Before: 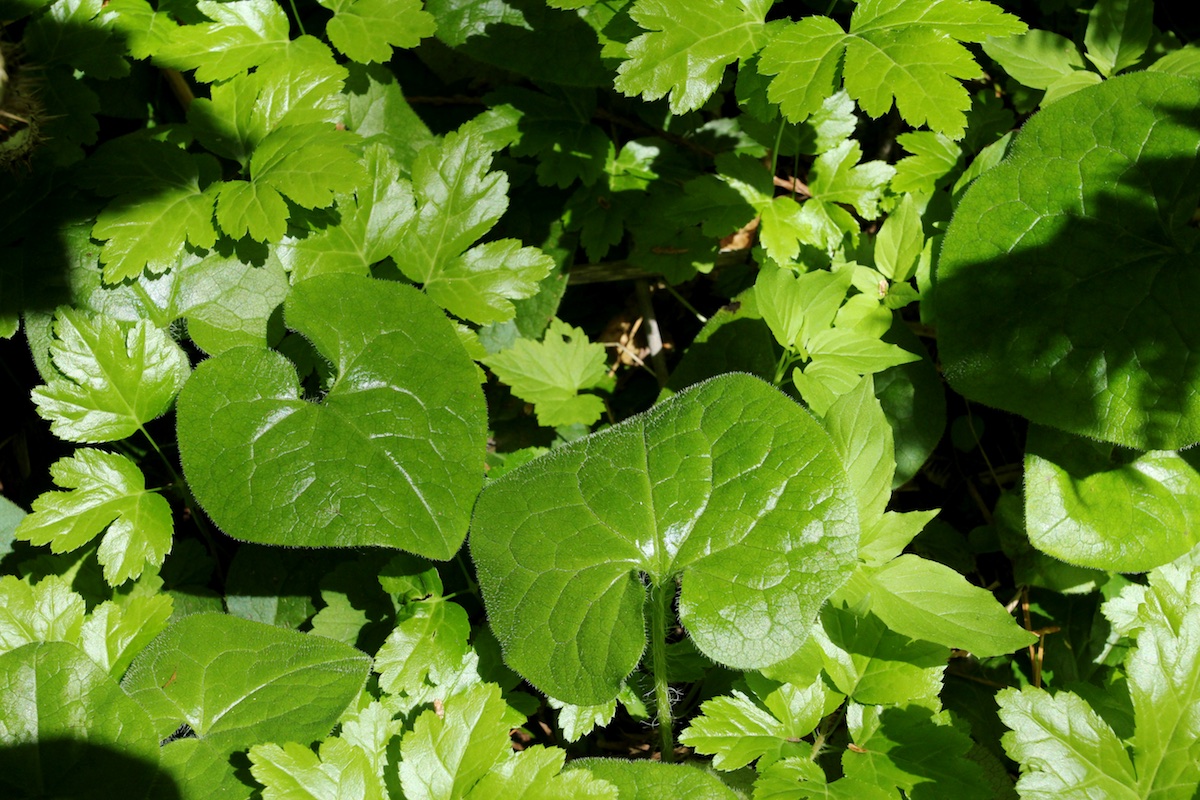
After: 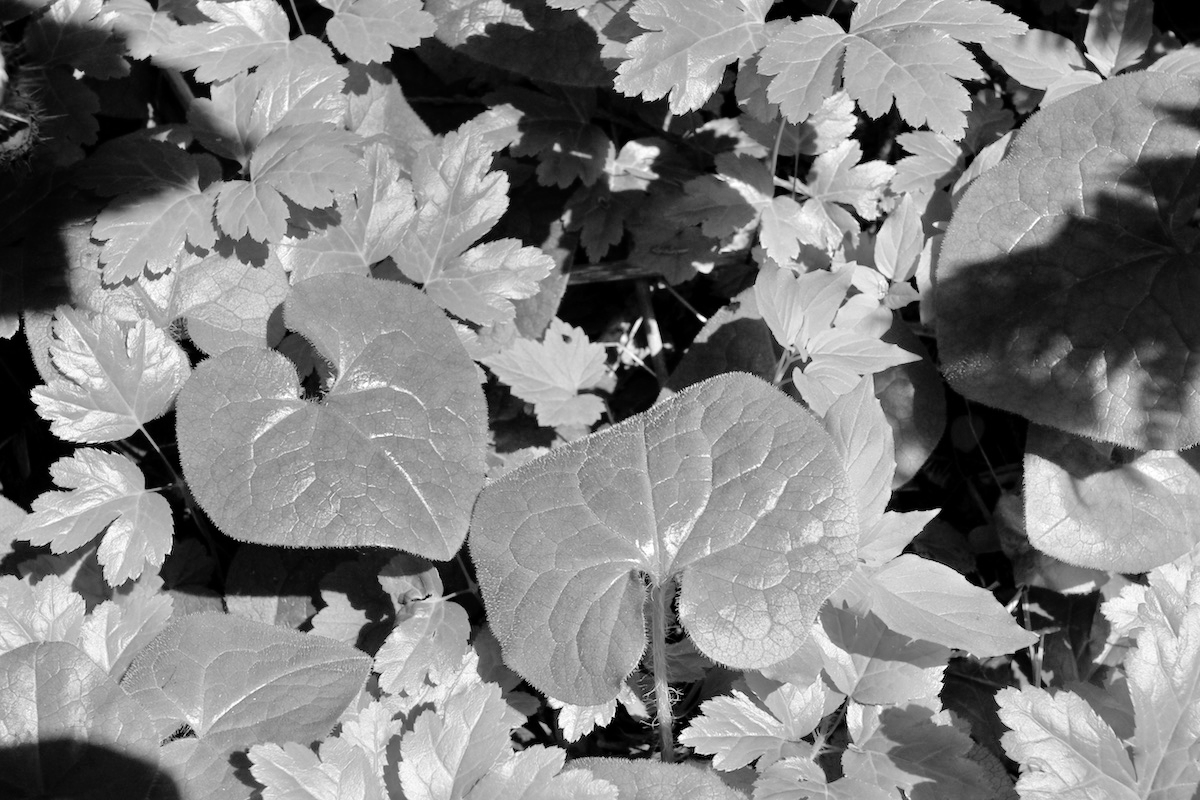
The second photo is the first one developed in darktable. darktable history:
tone equalizer: -7 EV 0.15 EV, -6 EV 0.6 EV, -5 EV 1.15 EV, -4 EV 1.33 EV, -3 EV 1.15 EV, -2 EV 0.6 EV, -1 EV 0.15 EV, mask exposure compensation -0.5 EV
monochrome: on, module defaults
